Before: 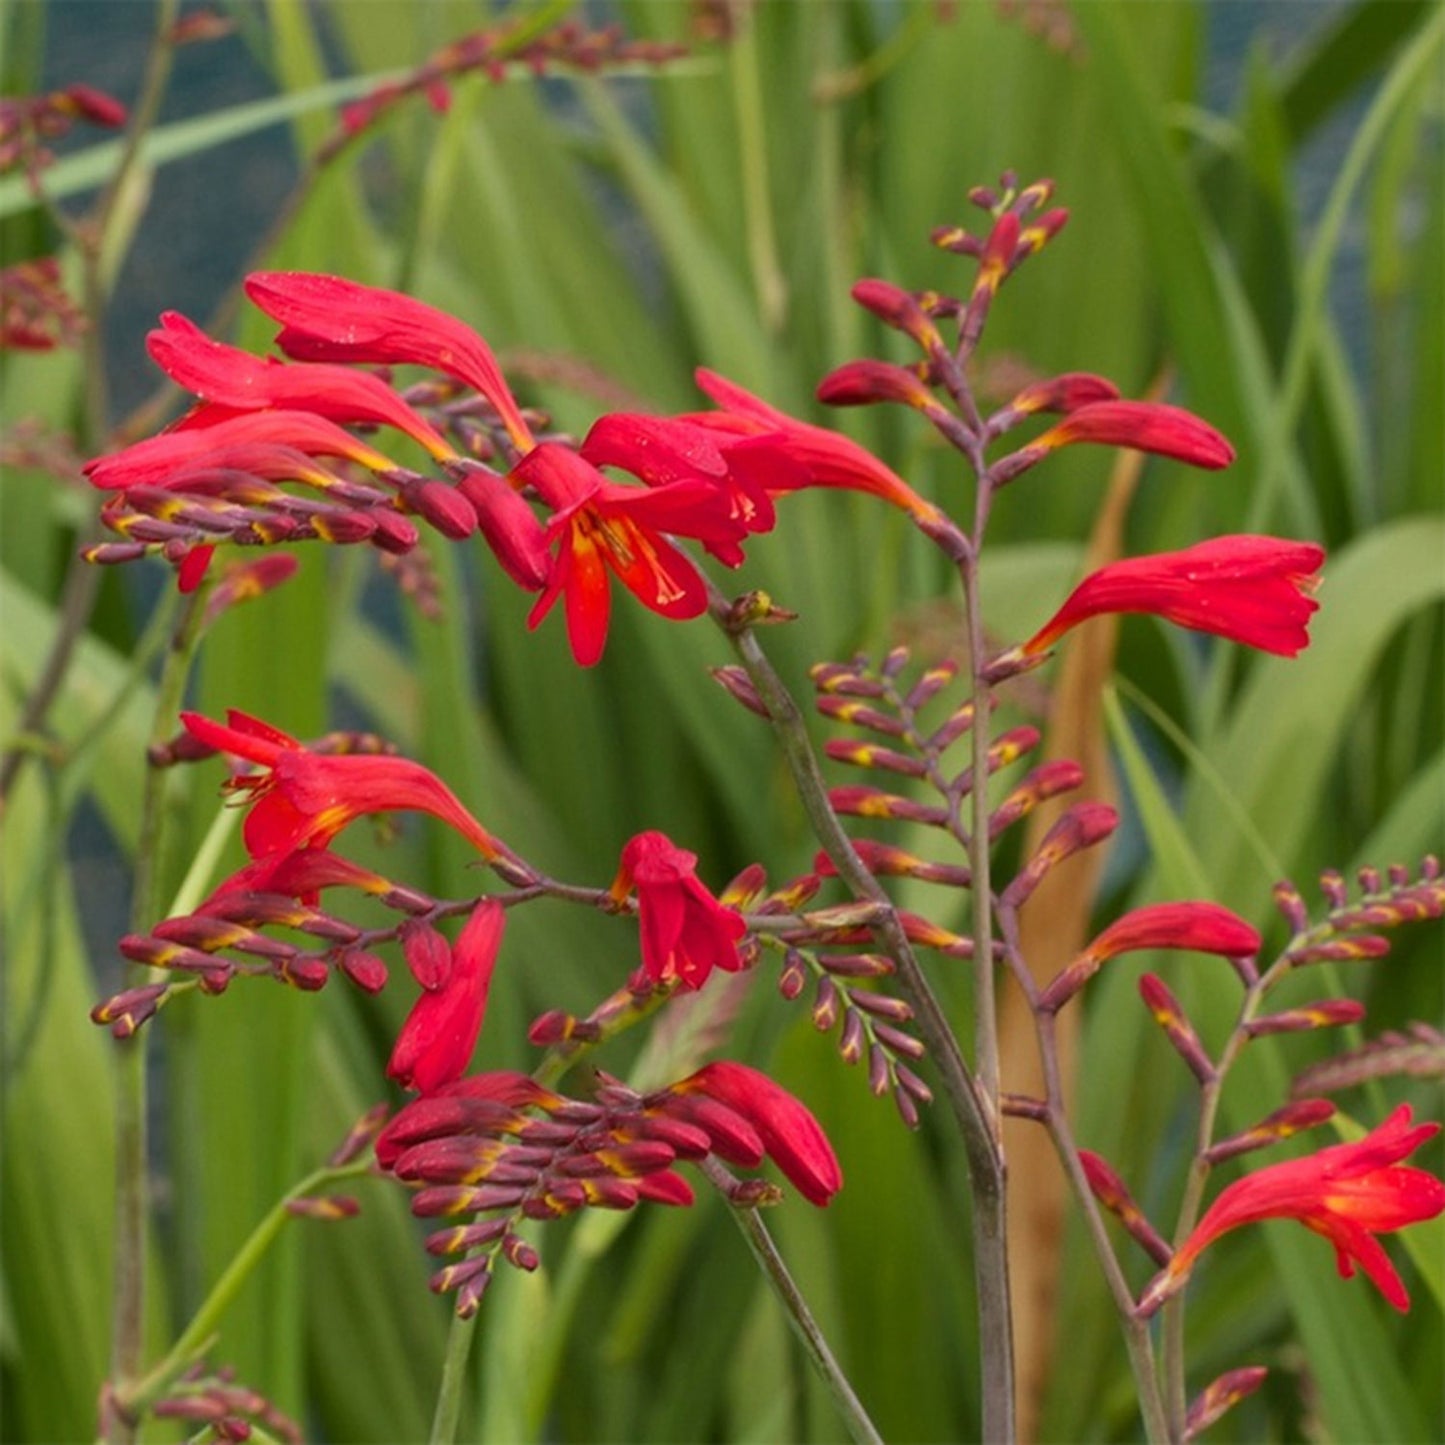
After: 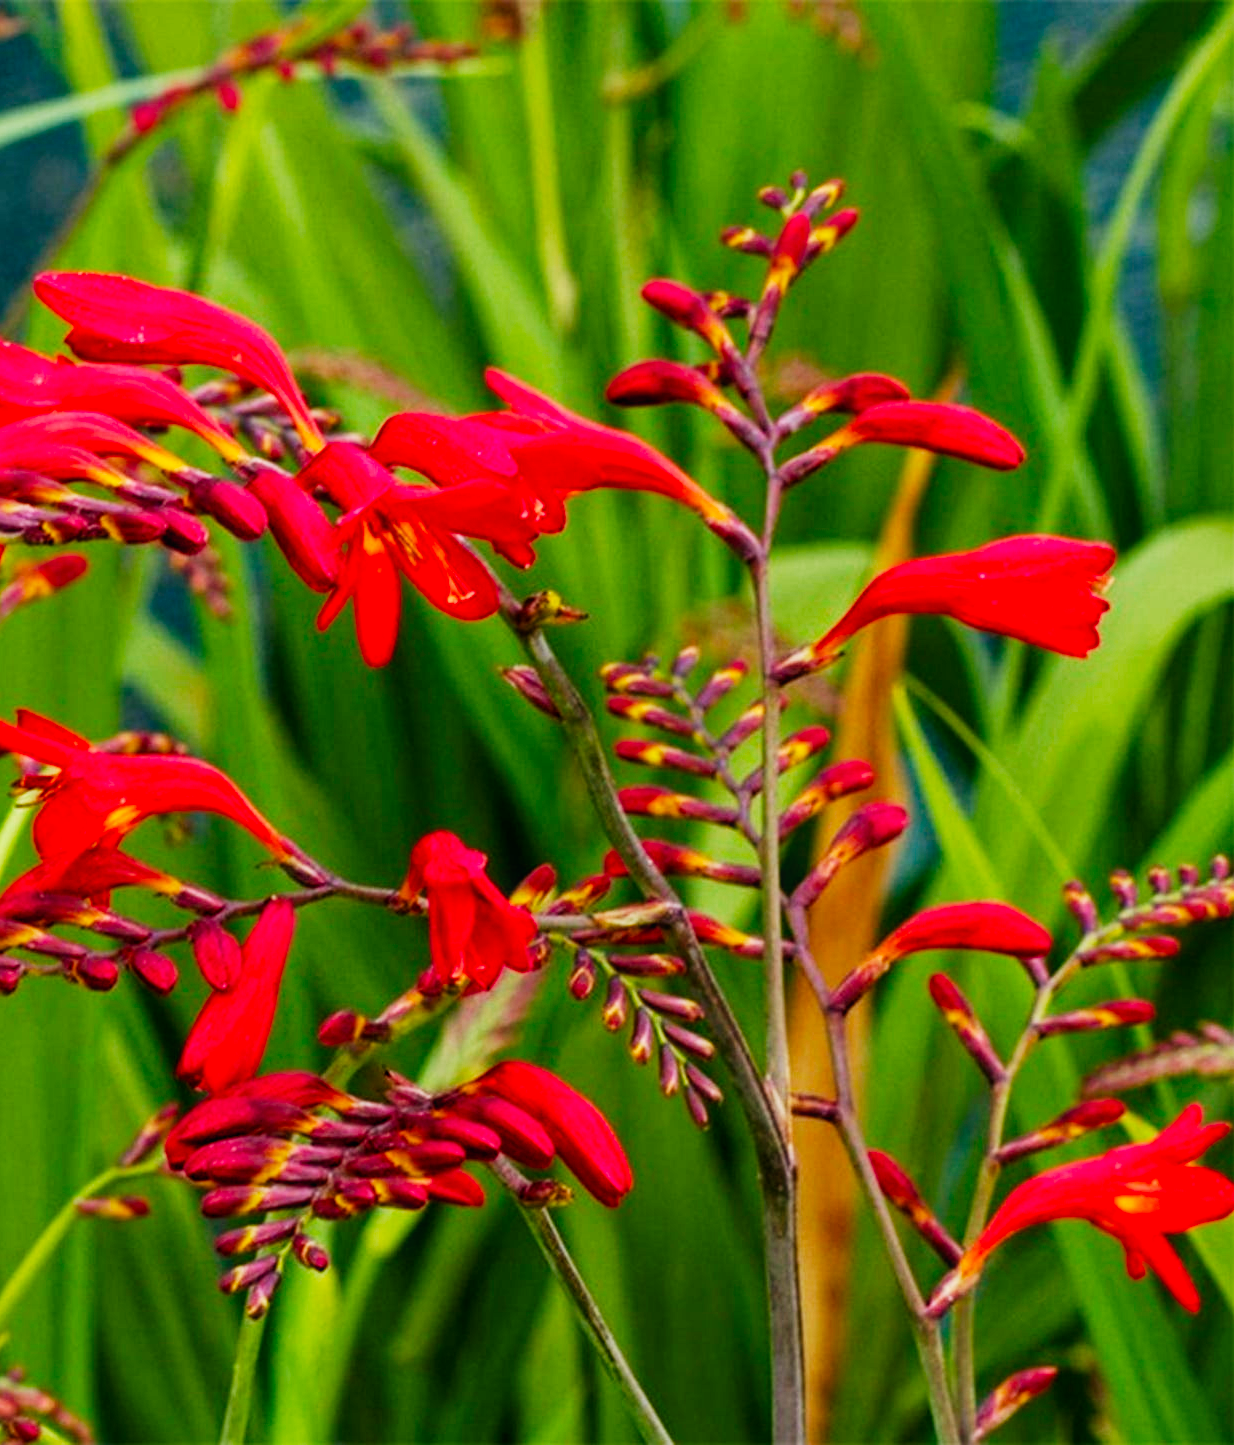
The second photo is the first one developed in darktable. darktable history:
crop and rotate: left 14.535%
haze removal: compatibility mode true, adaptive false
local contrast: detail 109%
base curve: curves: ch0 [(0, 0) (0.007, 0.004) (0.027, 0.03) (0.046, 0.07) (0.207, 0.54) (0.442, 0.872) (0.673, 0.972) (1, 1)], preserve colors none
exposure: black level correction 0, exposure -0.739 EV, compensate exposure bias true, compensate highlight preservation false
color balance rgb: global offset › luminance -0.492%, perceptual saturation grading › global saturation 14.682%, global vibrance 0.614%
